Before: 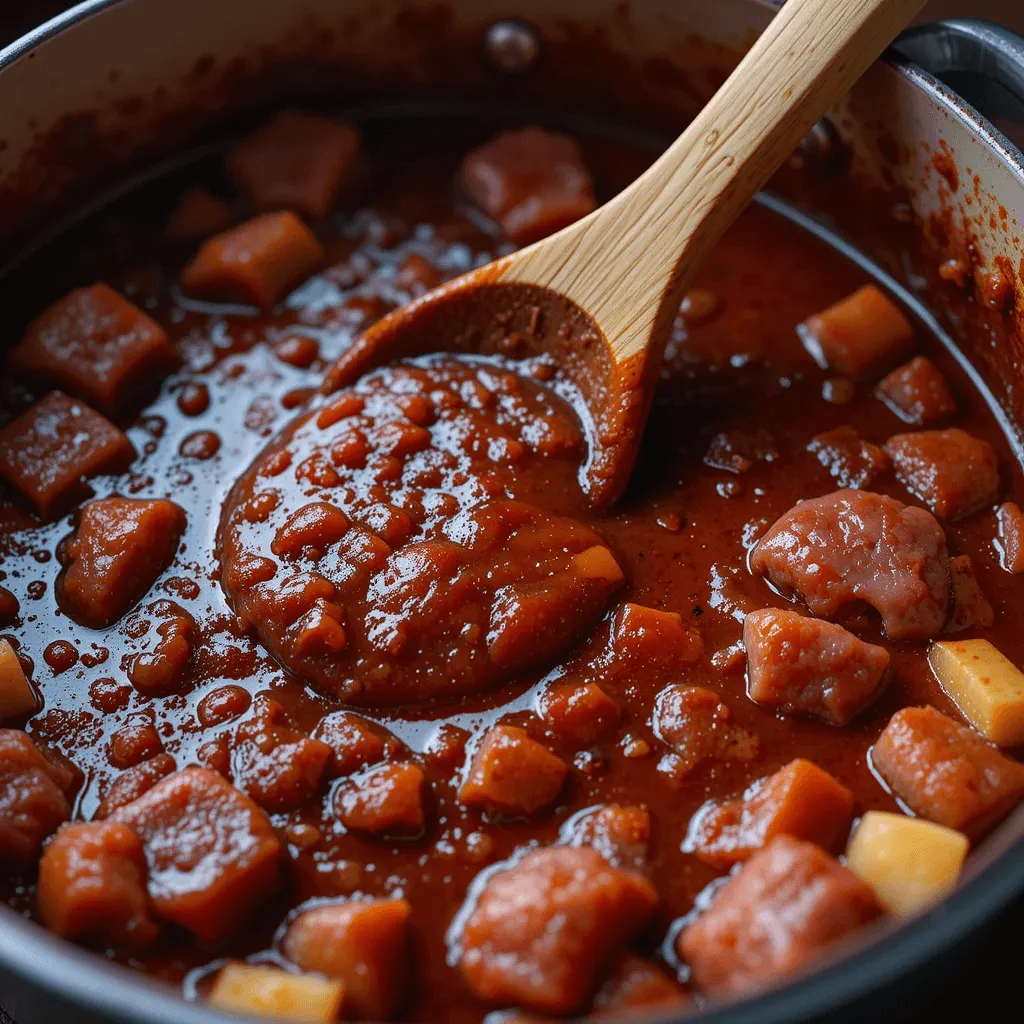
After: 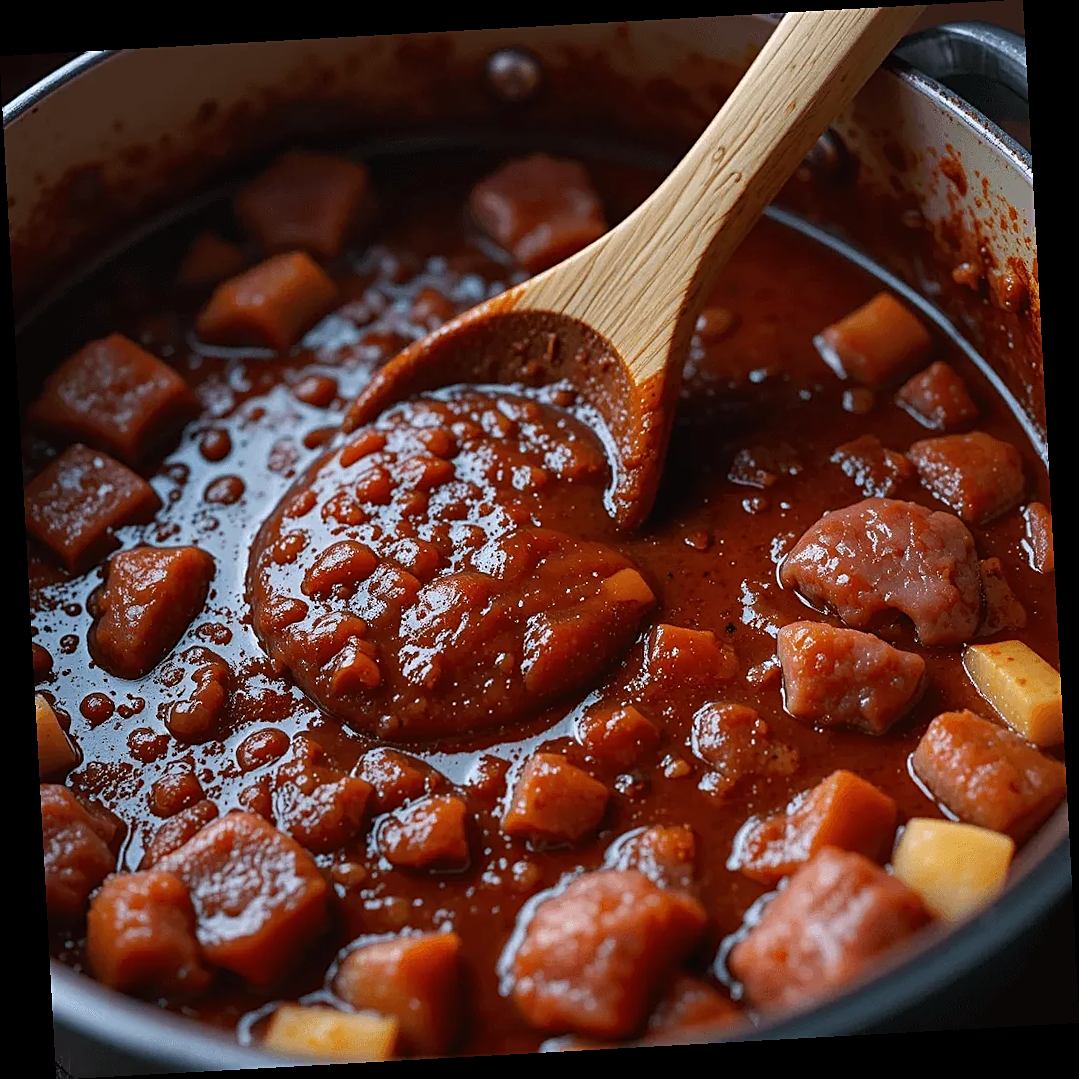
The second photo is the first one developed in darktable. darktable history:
rotate and perspective: rotation -3.18°, automatic cropping off
sharpen: on, module defaults
white balance: emerald 1
